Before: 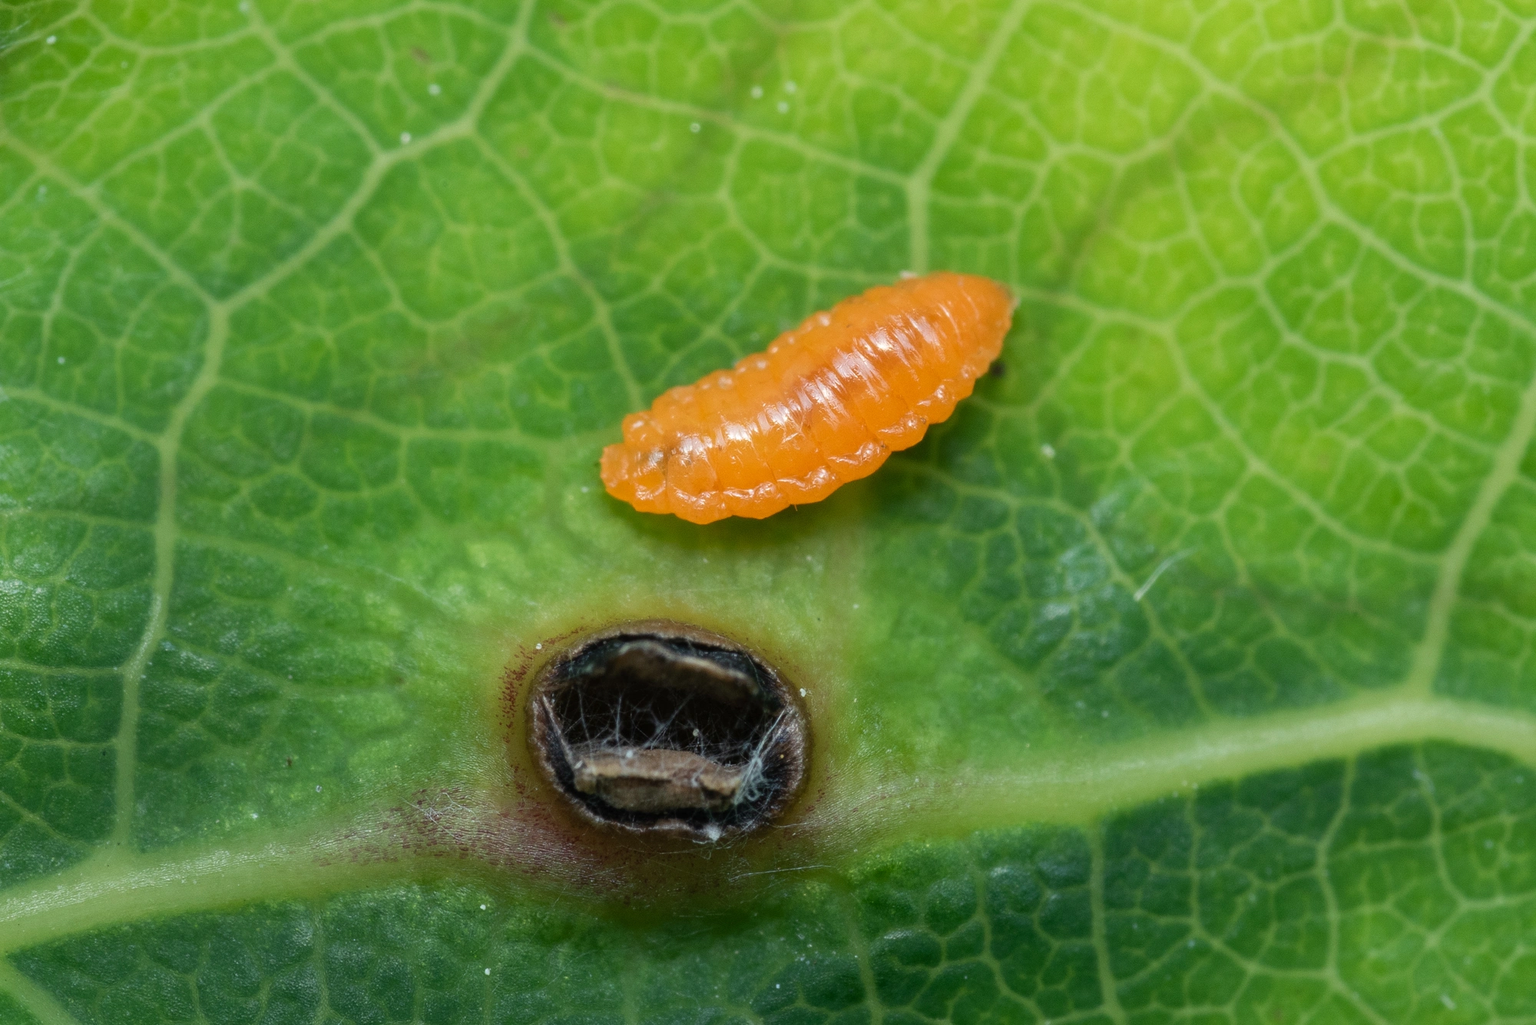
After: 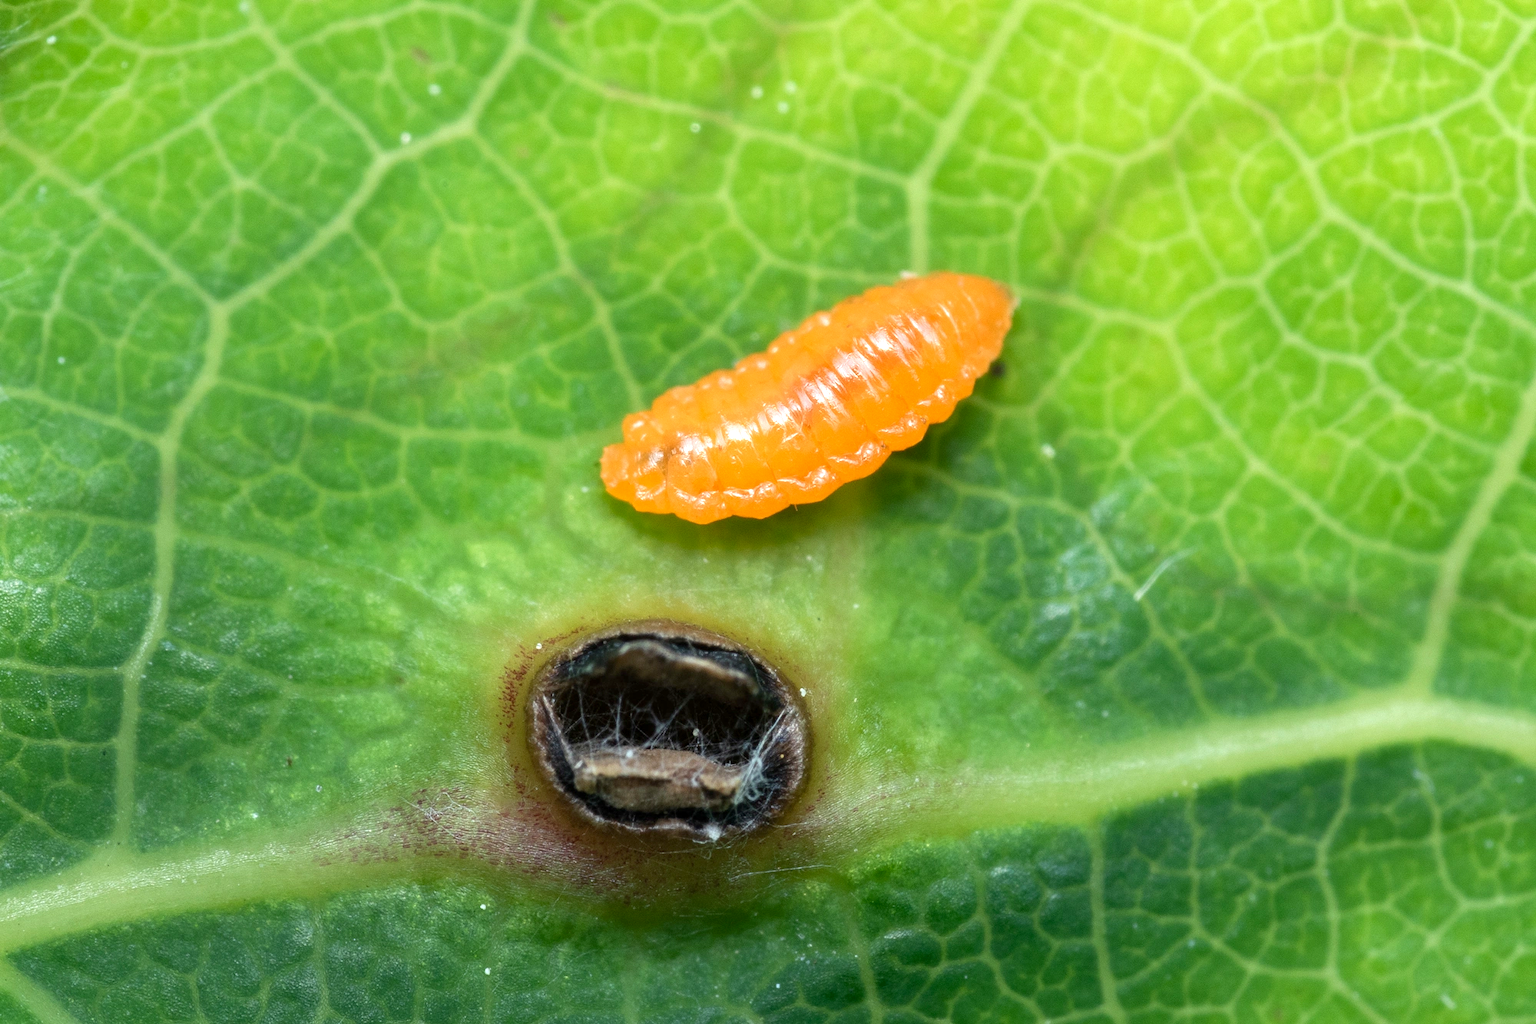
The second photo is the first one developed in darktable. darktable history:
exposure: black level correction 0.001, exposure 0.675 EV, compensate highlight preservation false
